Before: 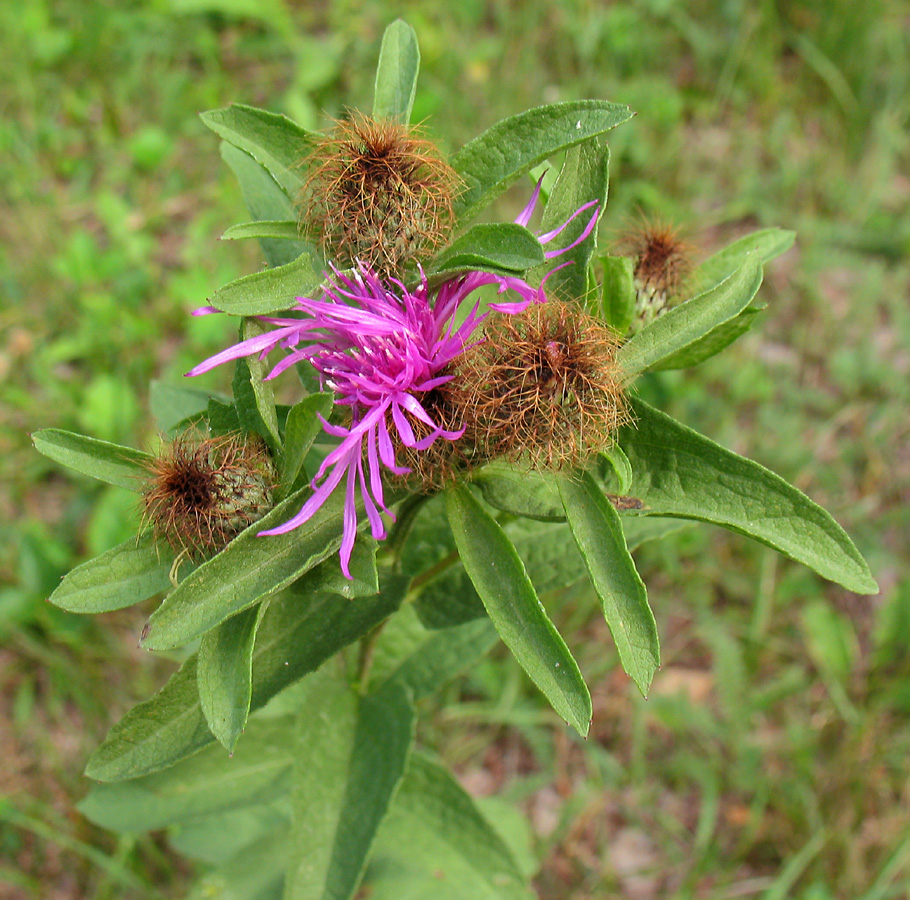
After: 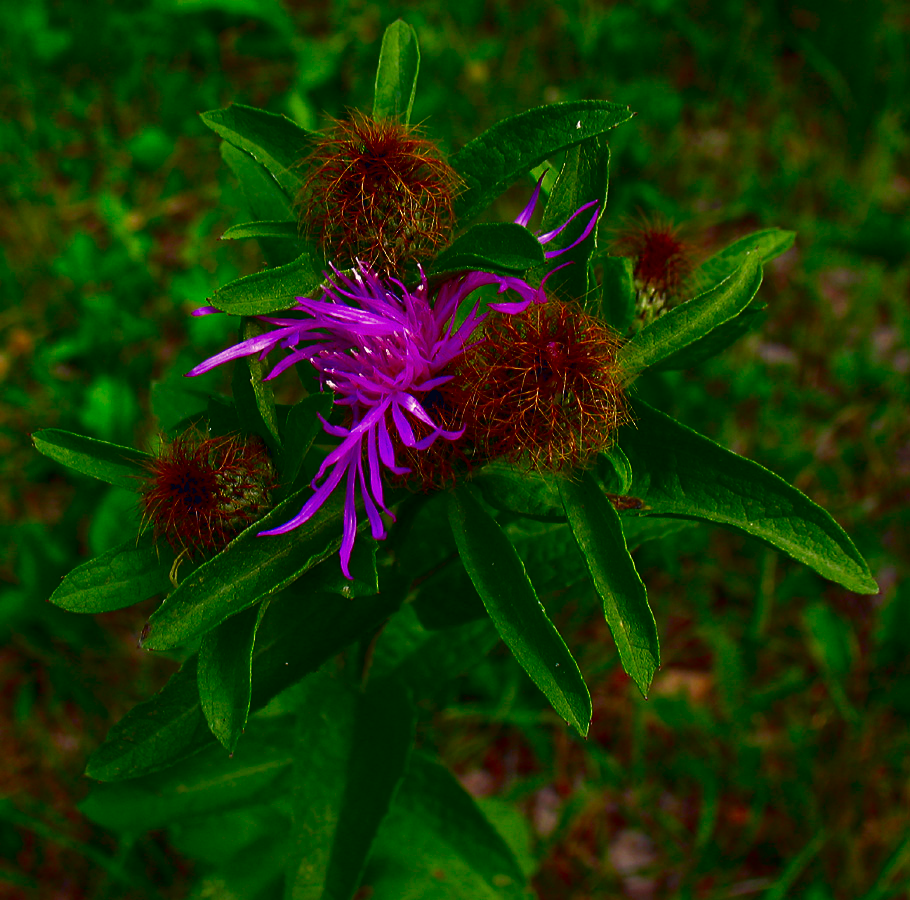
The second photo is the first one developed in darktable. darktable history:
contrast brightness saturation: brightness -0.982, saturation 0.989
color correction: highlights a* 14.3, highlights b* 6.16, shadows a* -5.55, shadows b* -15.3, saturation 0.838
